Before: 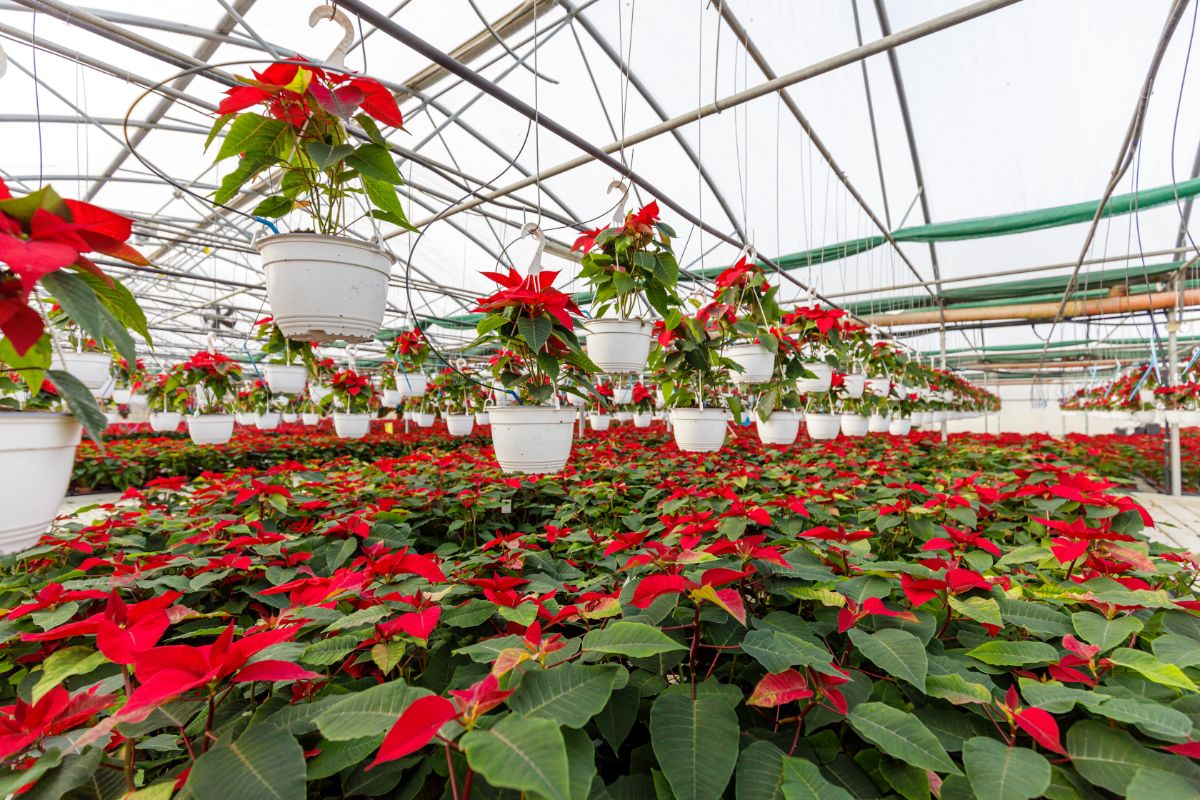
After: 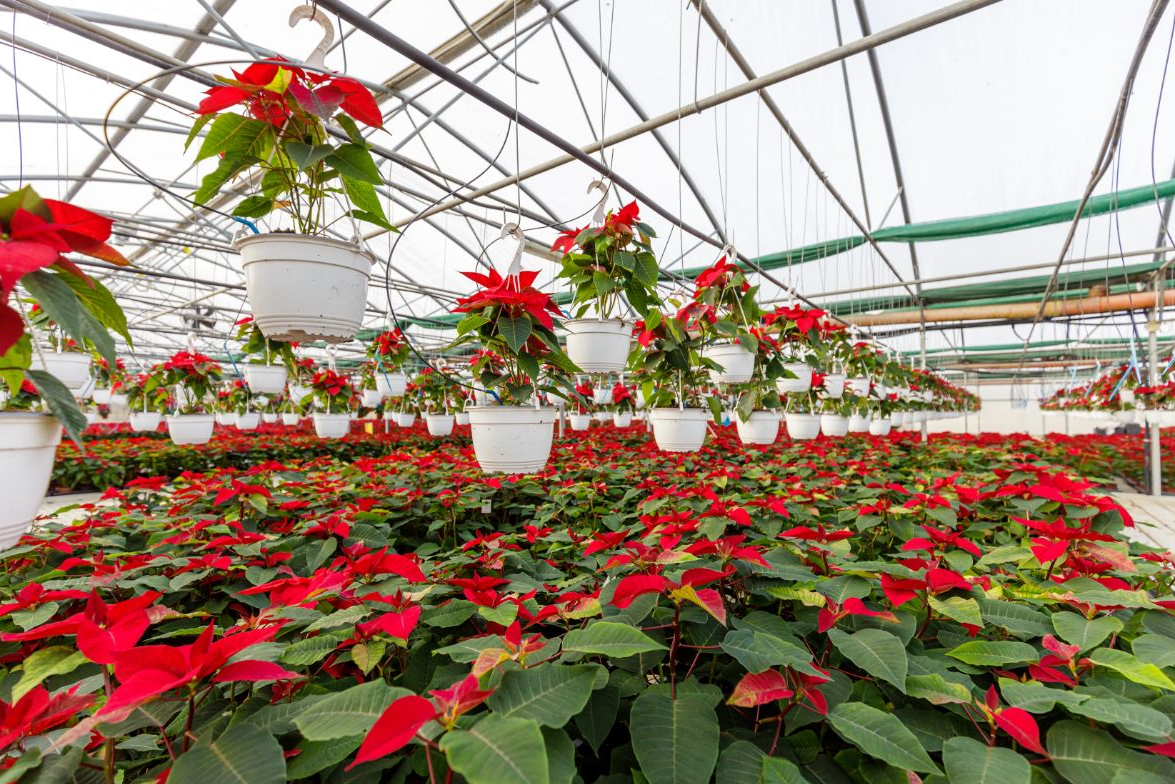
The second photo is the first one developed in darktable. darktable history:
crop: left 1.719%, right 0.285%, bottom 1.901%
